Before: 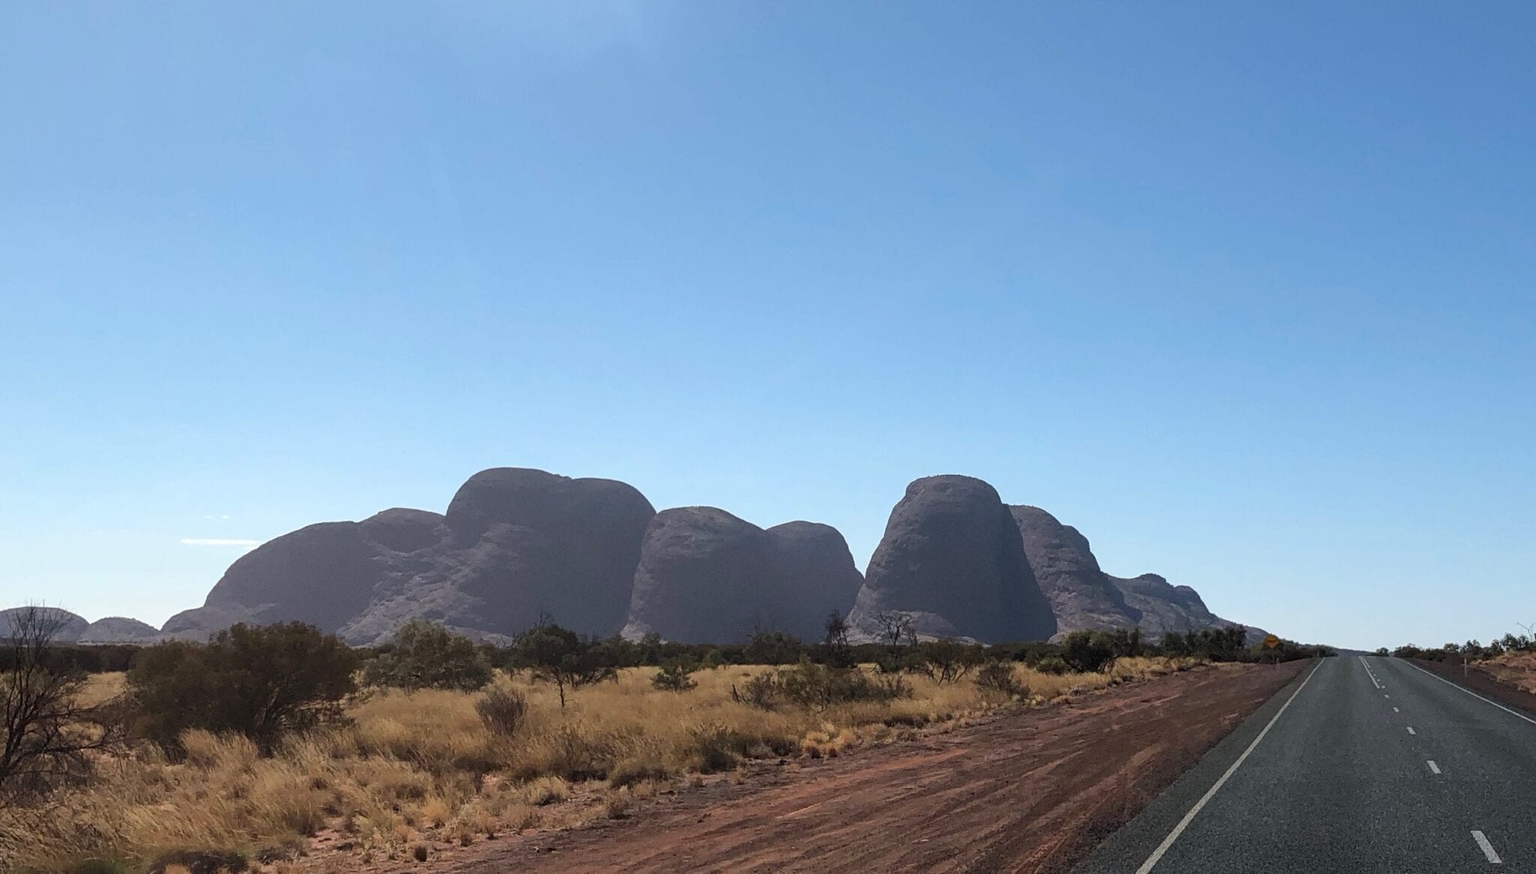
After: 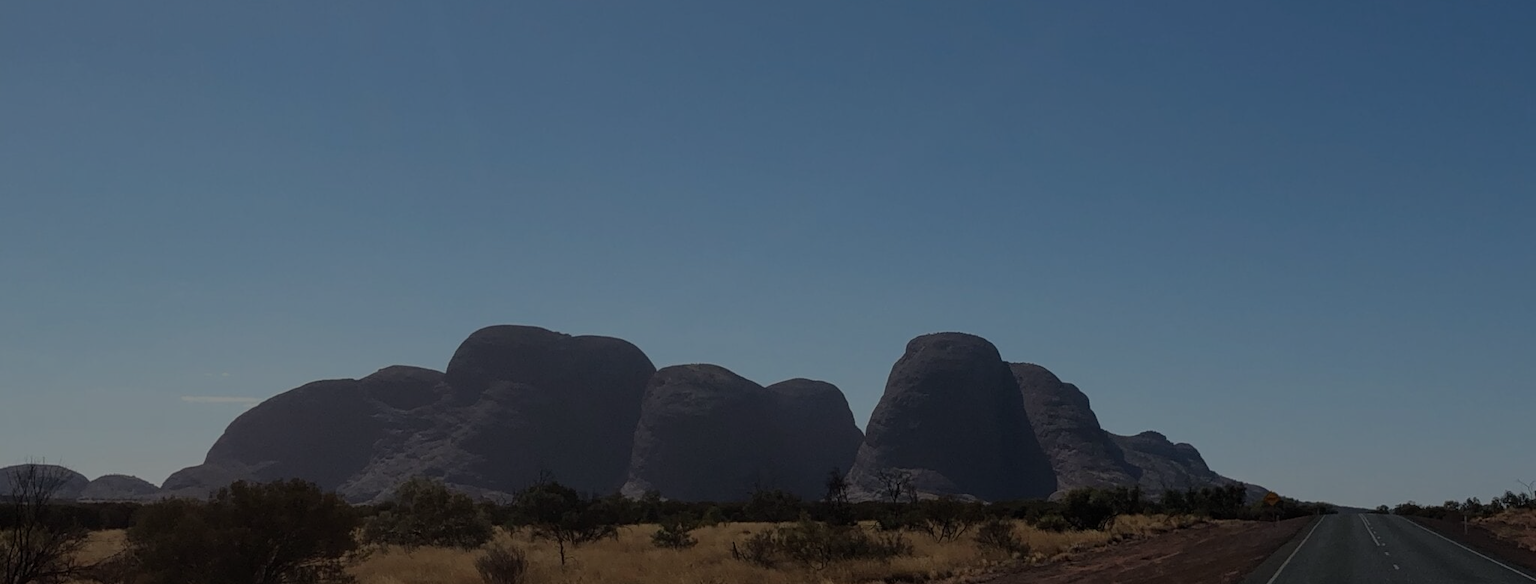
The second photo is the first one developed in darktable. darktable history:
exposure: exposure -1.931 EV, compensate exposure bias true, compensate highlight preservation false
crop: top 16.318%, bottom 16.77%
